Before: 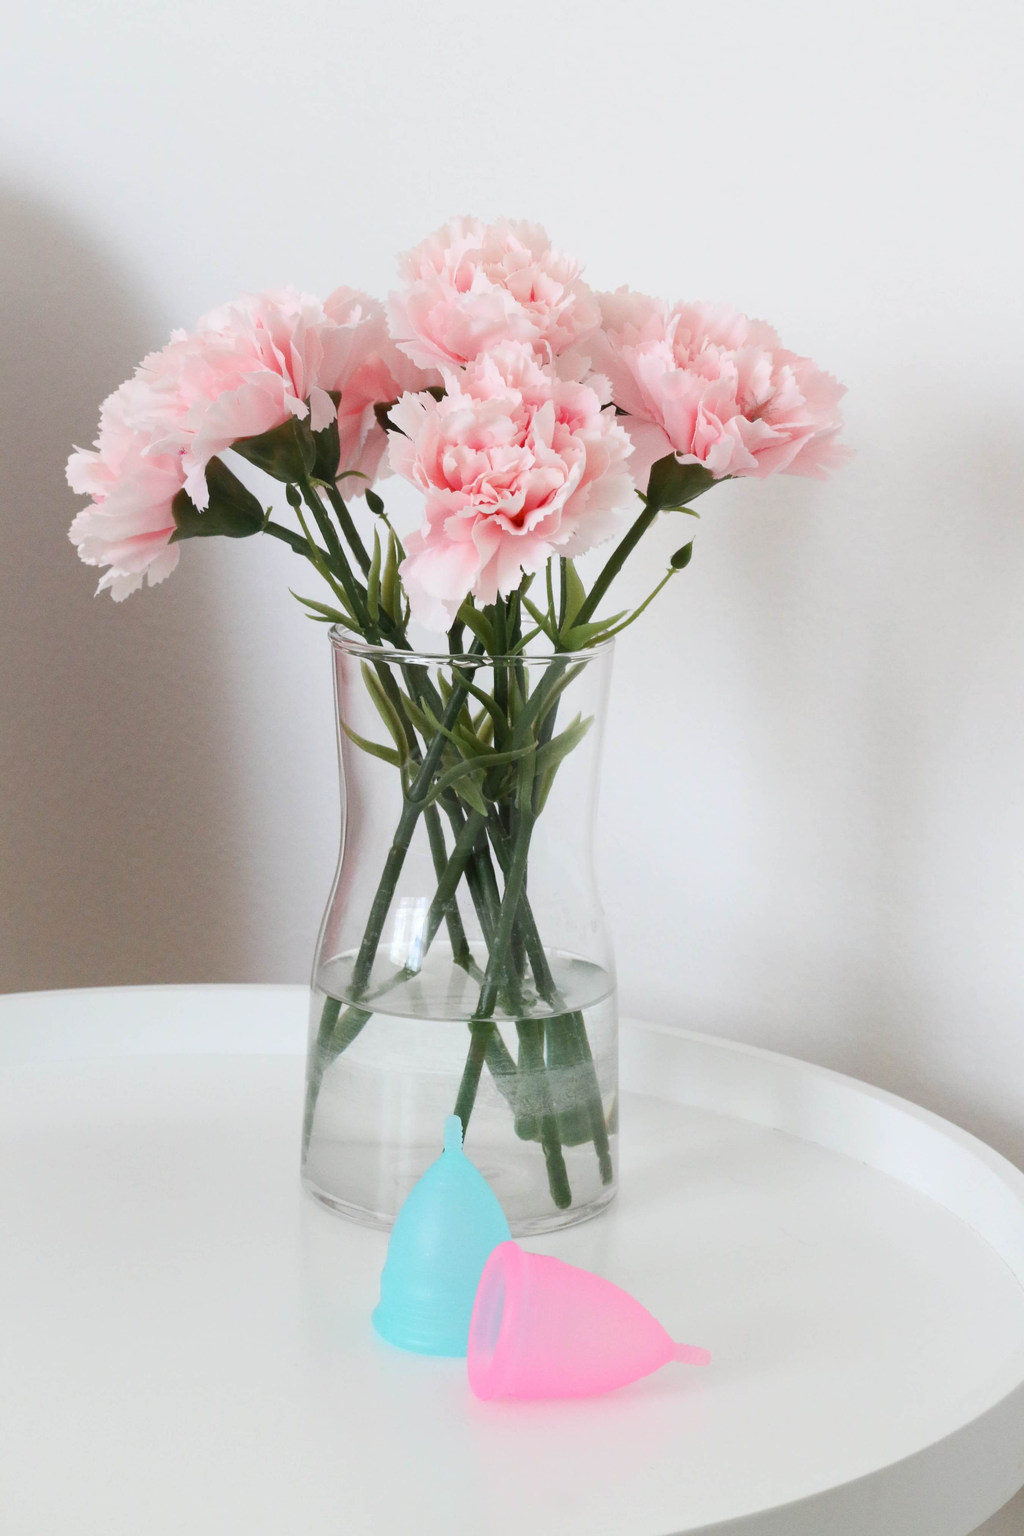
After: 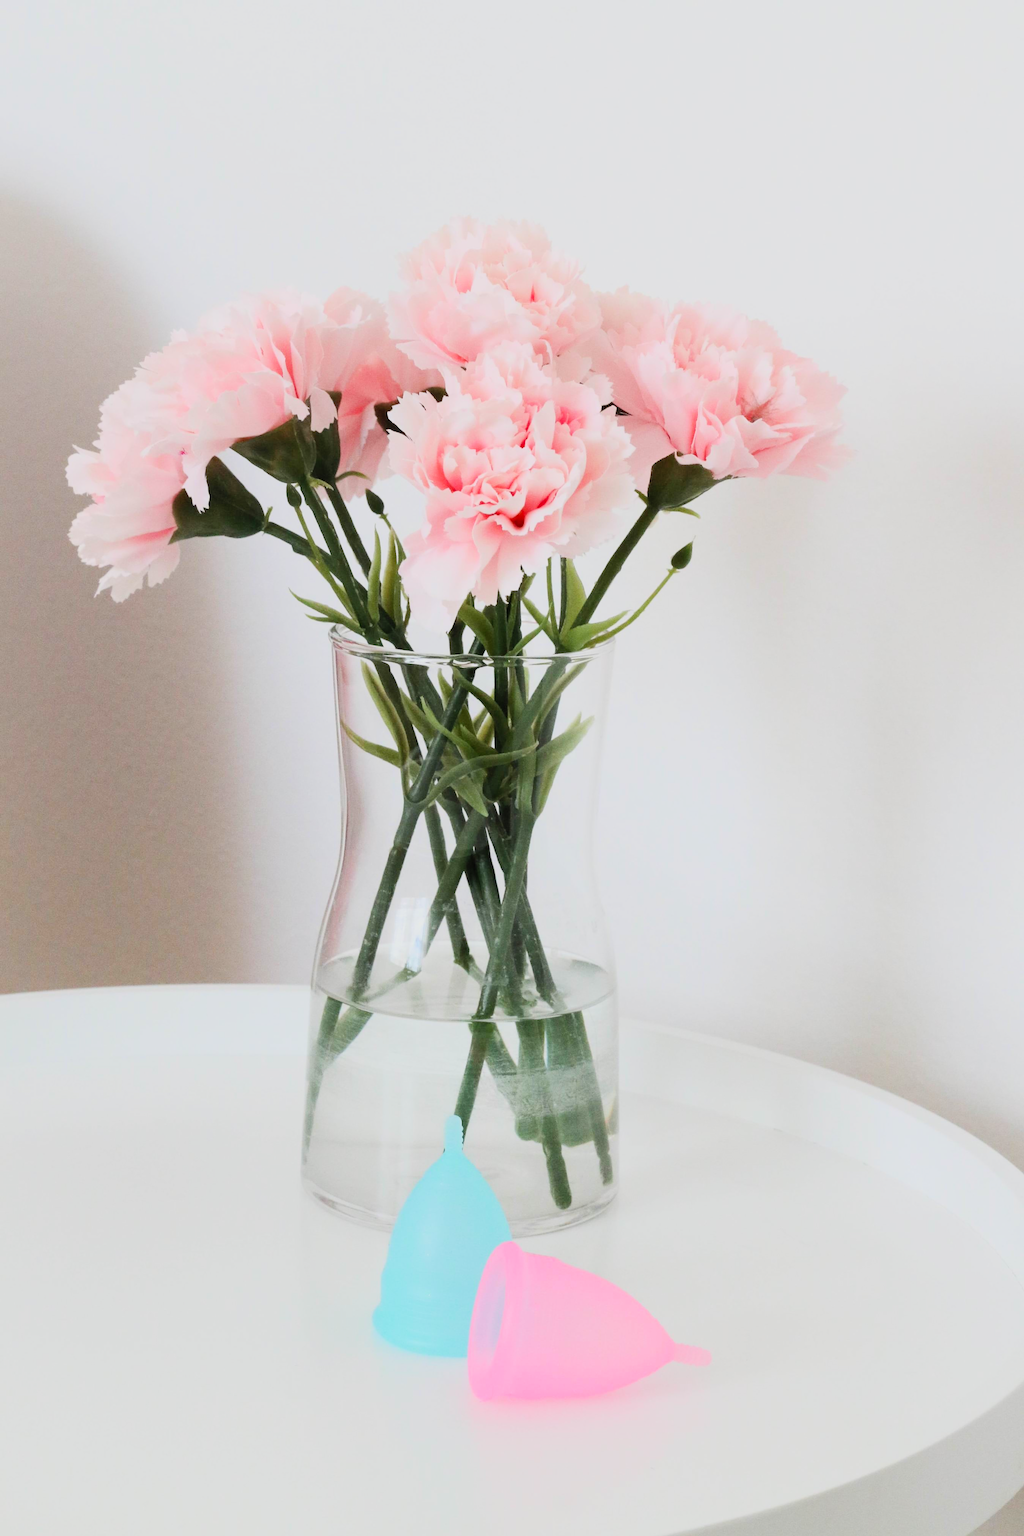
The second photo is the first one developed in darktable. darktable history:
contrast brightness saturation: contrast 0.2, brightness 0.16, saturation 0.22
filmic rgb: black relative exposure -7.65 EV, white relative exposure 4.56 EV, hardness 3.61
